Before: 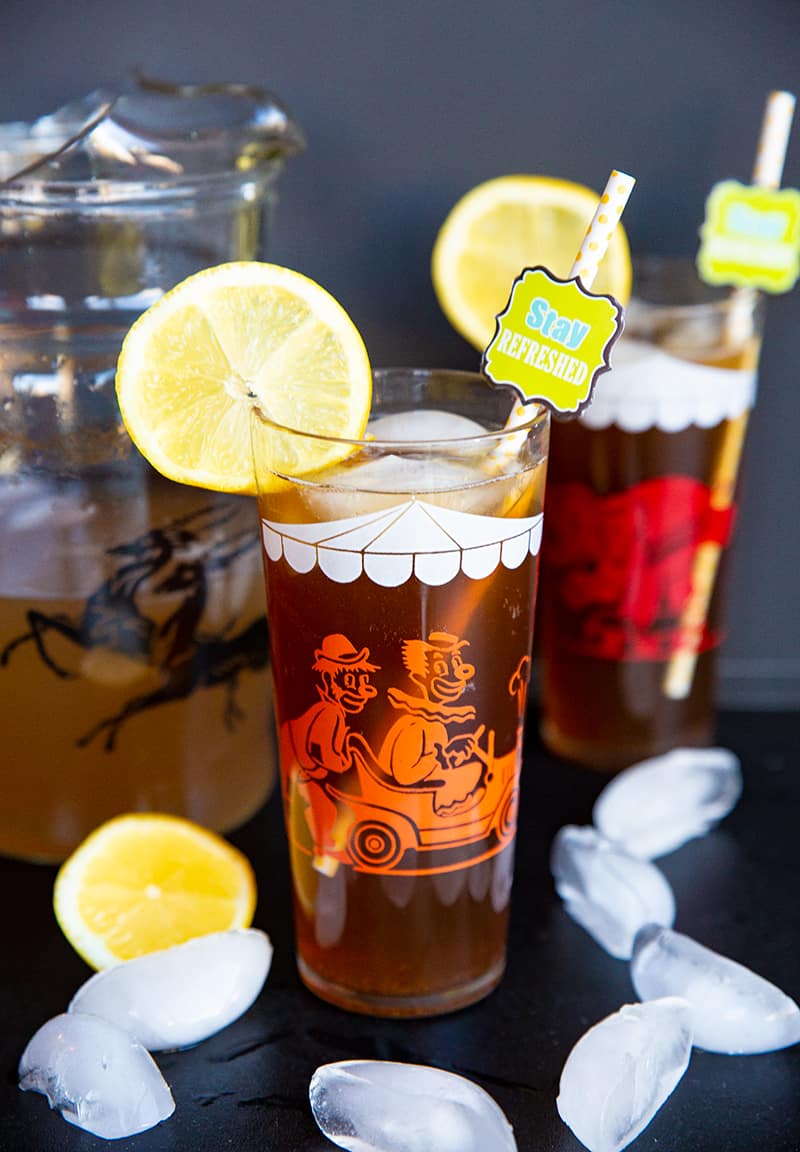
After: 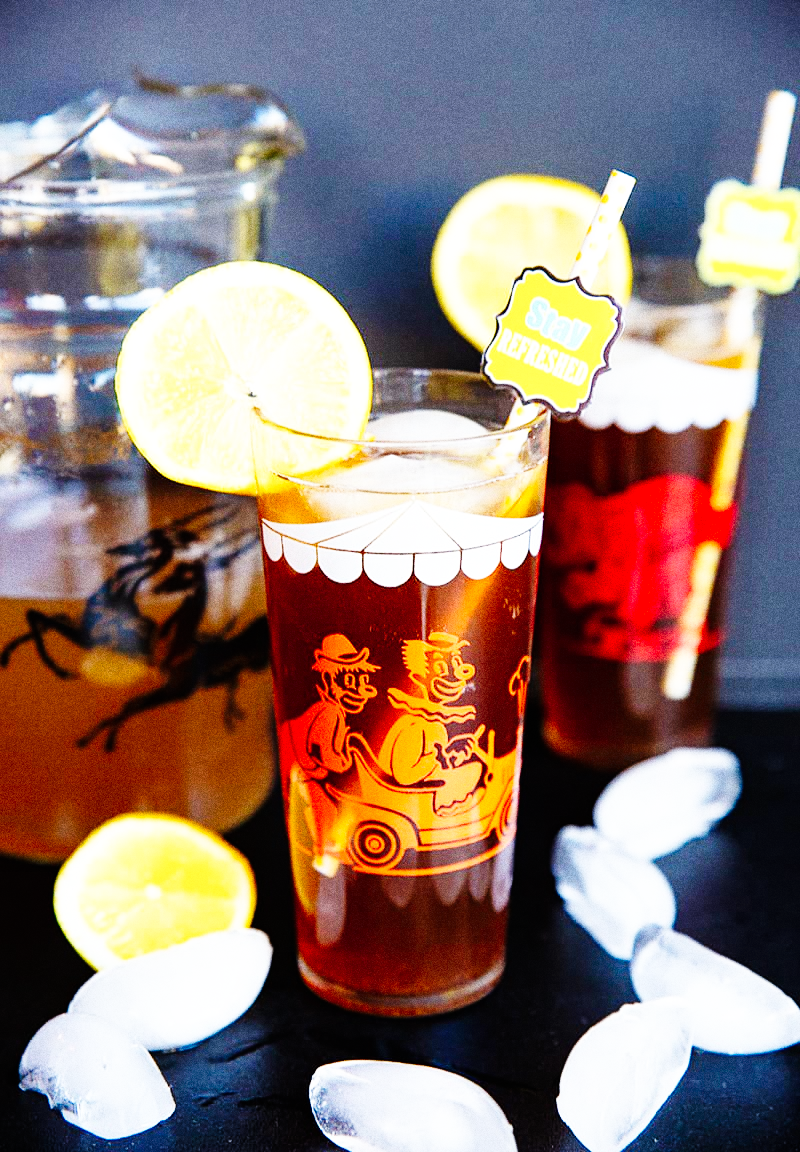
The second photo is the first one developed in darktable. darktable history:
base curve: curves: ch0 [(0, 0) (0, 0) (0.002, 0.001) (0.008, 0.003) (0.019, 0.011) (0.037, 0.037) (0.064, 0.11) (0.102, 0.232) (0.152, 0.379) (0.216, 0.524) (0.296, 0.665) (0.394, 0.789) (0.512, 0.881) (0.651, 0.945) (0.813, 0.986) (1, 1)], preserve colors none
grain: coarseness 0.09 ISO, strength 40%
